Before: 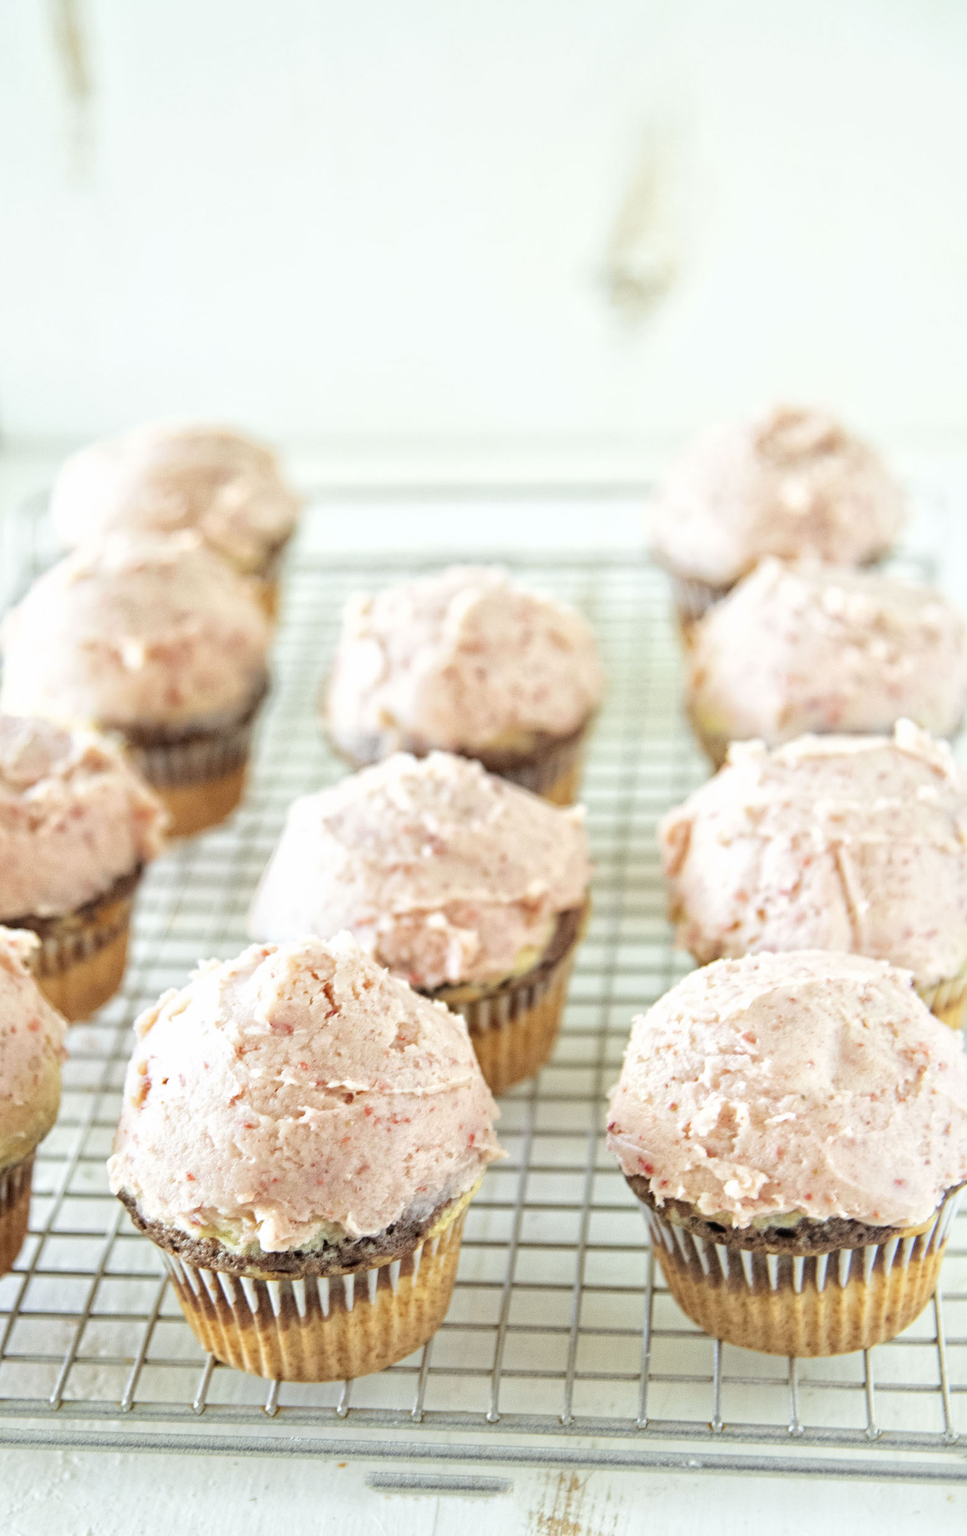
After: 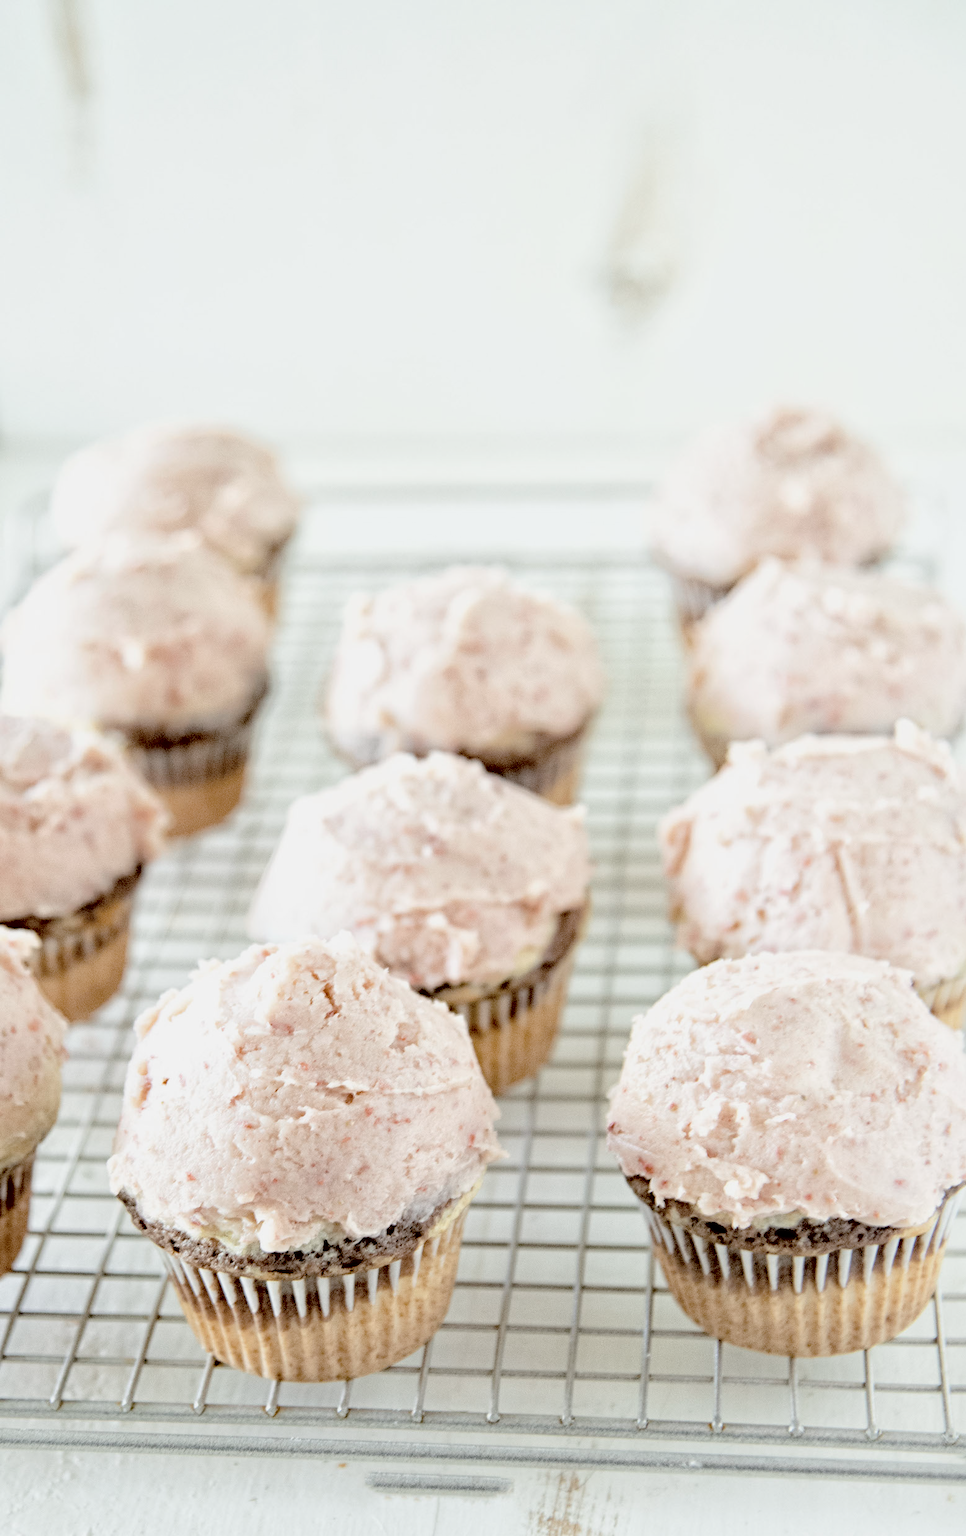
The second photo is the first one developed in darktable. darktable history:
exposure: black level correction 0.046, exposure -0.228 EV, compensate highlight preservation false
contrast brightness saturation: brightness 0.18, saturation -0.5
